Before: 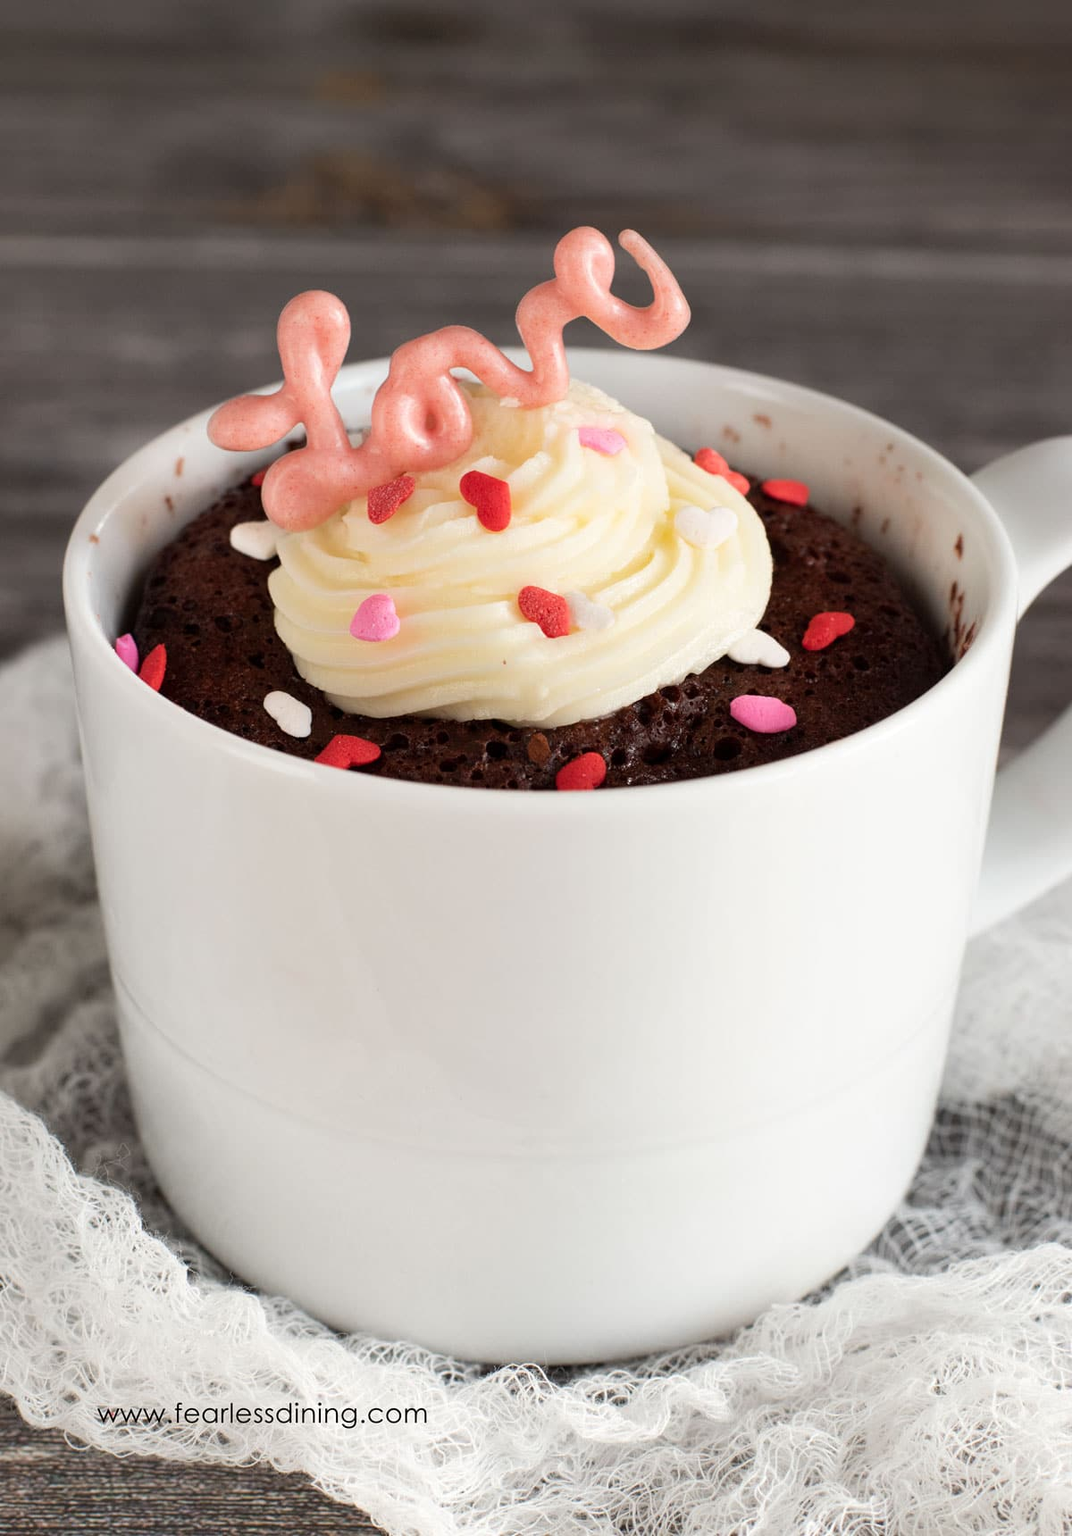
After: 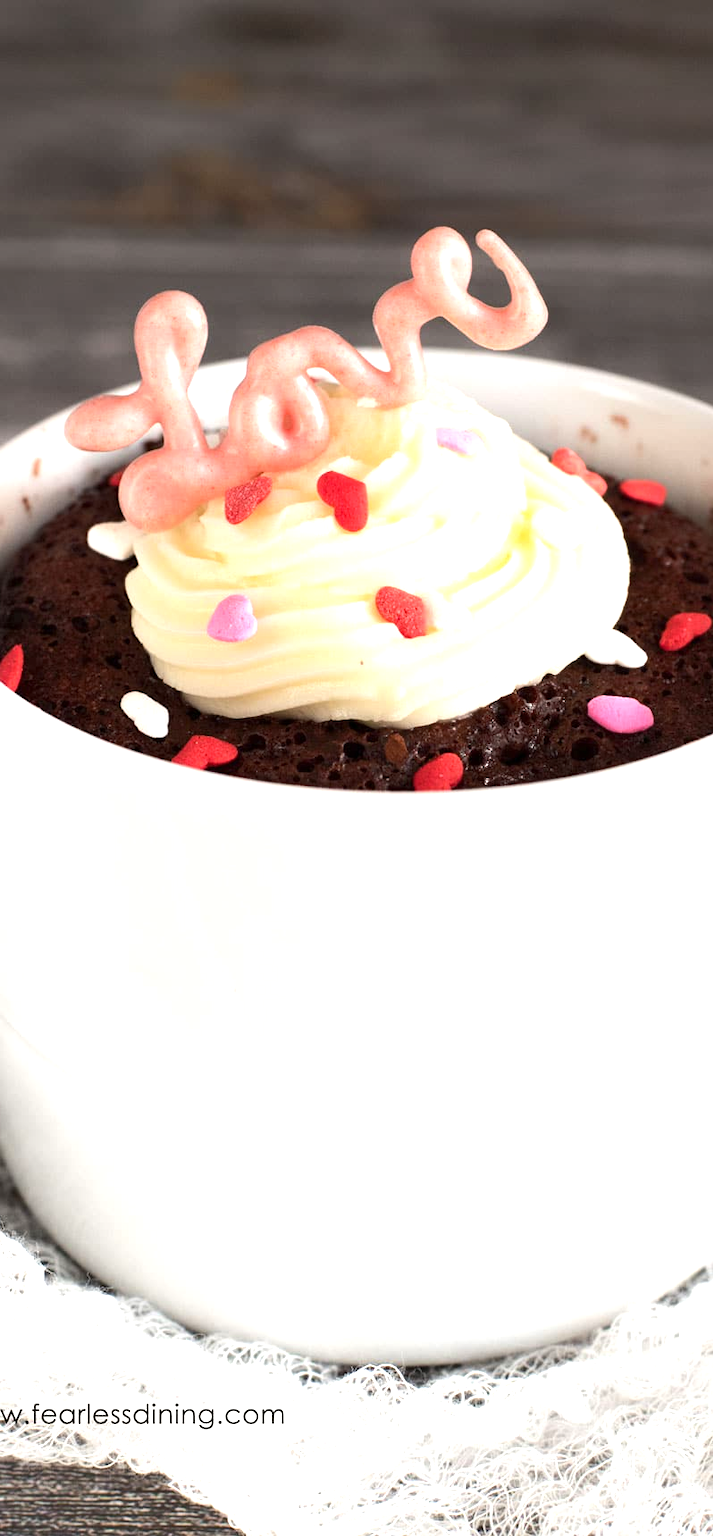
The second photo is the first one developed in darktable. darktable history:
exposure: exposure 0.515 EV, compensate highlight preservation false
crop and rotate: left 13.342%, right 19.991%
tone equalizer: -8 EV -0.001 EV, -7 EV 0.001 EV, -6 EV -0.002 EV, -5 EV -0.003 EV, -4 EV -0.062 EV, -3 EV -0.222 EV, -2 EV -0.267 EV, -1 EV 0.105 EV, +0 EV 0.303 EV
